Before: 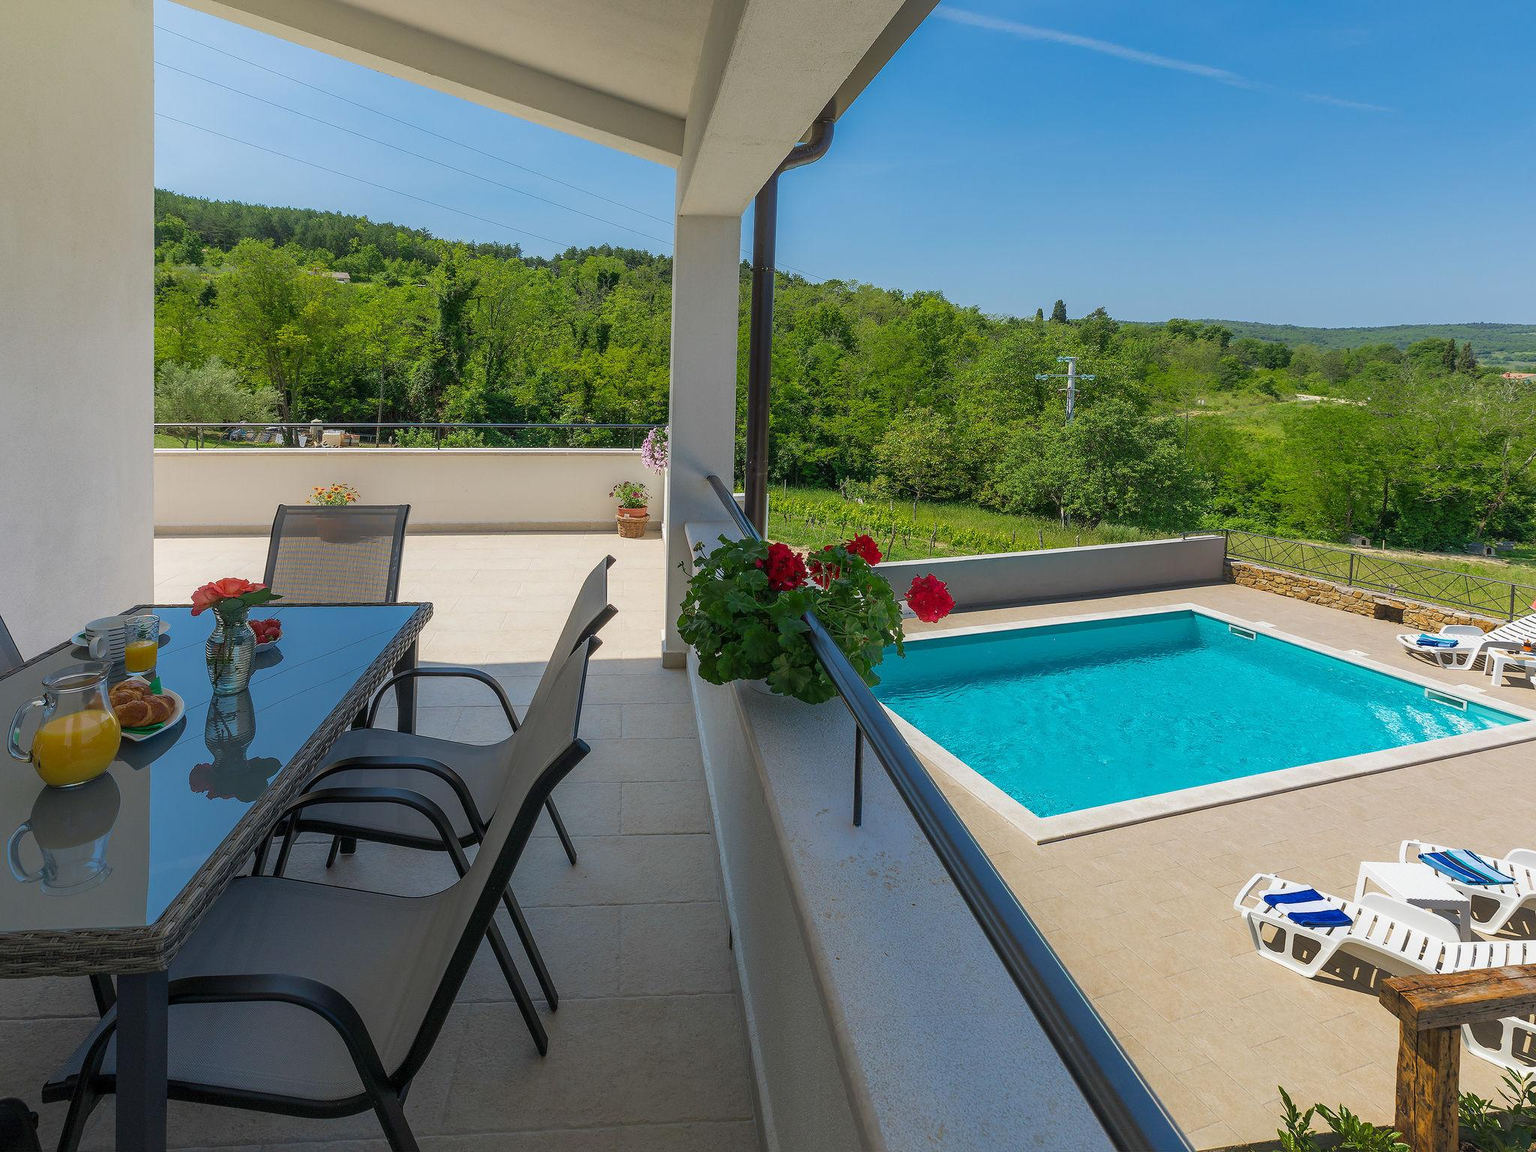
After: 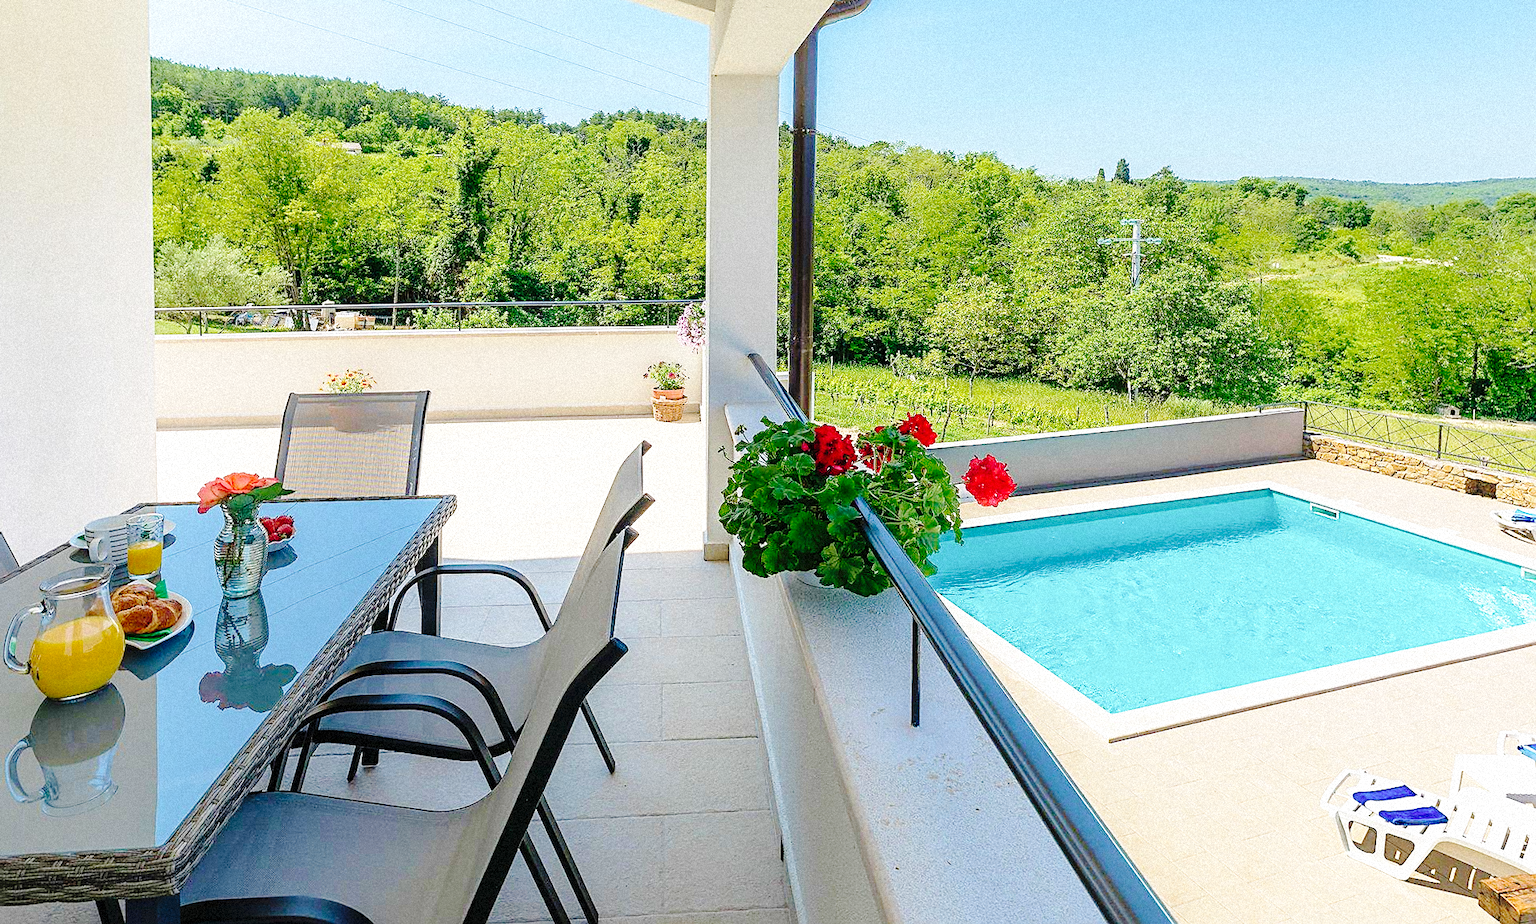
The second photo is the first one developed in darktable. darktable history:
tone curve: curves: ch0 [(0, 0) (0.003, 0.011) (0.011, 0.012) (0.025, 0.013) (0.044, 0.023) (0.069, 0.04) (0.1, 0.06) (0.136, 0.094) (0.177, 0.145) (0.224, 0.213) (0.277, 0.301) (0.335, 0.389) (0.399, 0.473) (0.468, 0.554) (0.543, 0.627) (0.623, 0.694) (0.709, 0.763) (0.801, 0.83) (0.898, 0.906) (1, 1)], preserve colors none
rotate and perspective: rotation -1°, crop left 0.011, crop right 0.989, crop top 0.025, crop bottom 0.975
sharpen: on, module defaults
exposure: black level correction 0, exposure 0.5 EV, compensate highlight preservation false
crop and rotate: angle 0.03°, top 11.643%, right 5.651%, bottom 11.189%
velvia: on, module defaults
base curve: curves: ch0 [(0, 0) (0.028, 0.03) (0.121, 0.232) (0.46, 0.748) (0.859, 0.968) (1, 1)], preserve colors none
grain: mid-tones bias 0%
